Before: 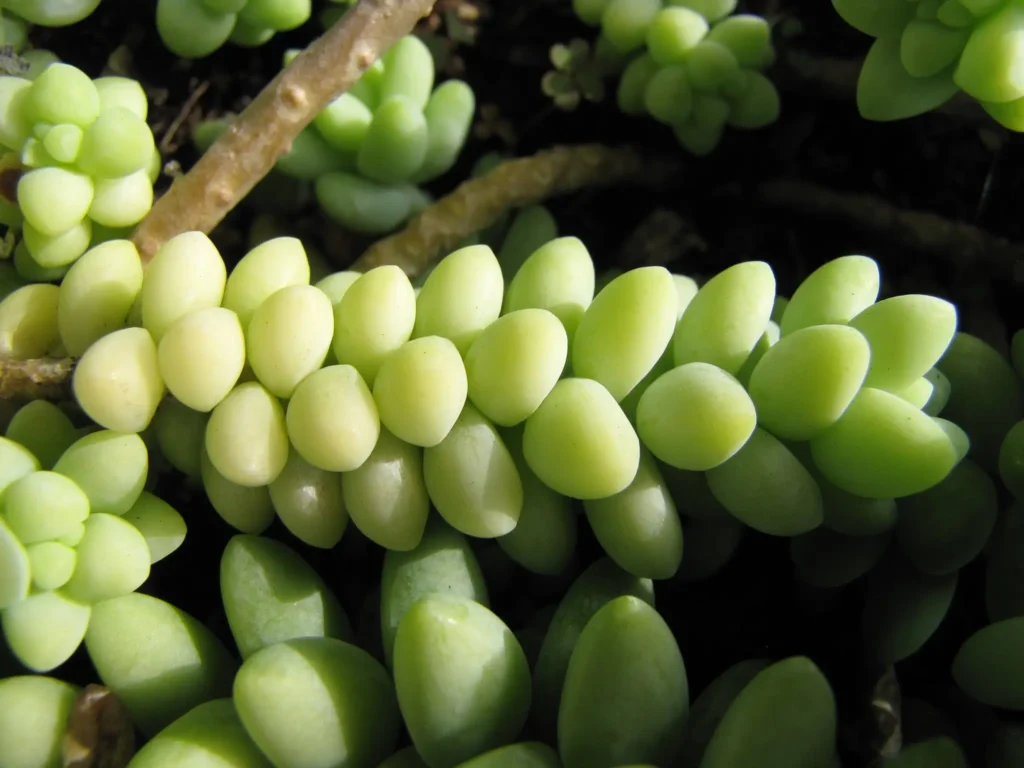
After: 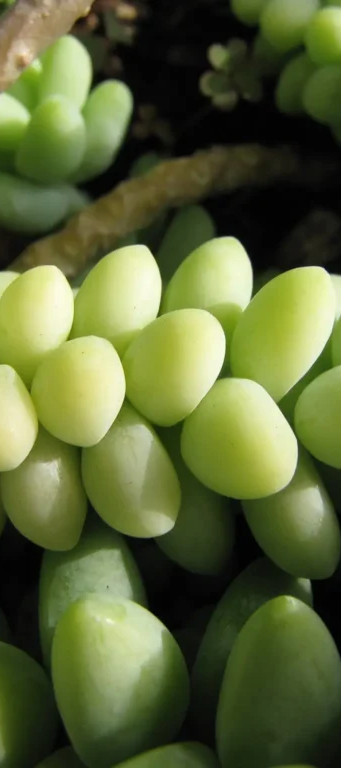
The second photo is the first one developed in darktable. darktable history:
color correction: highlights b* 0.008, saturation 0.976
crop: left 33.405%, right 33.213%
